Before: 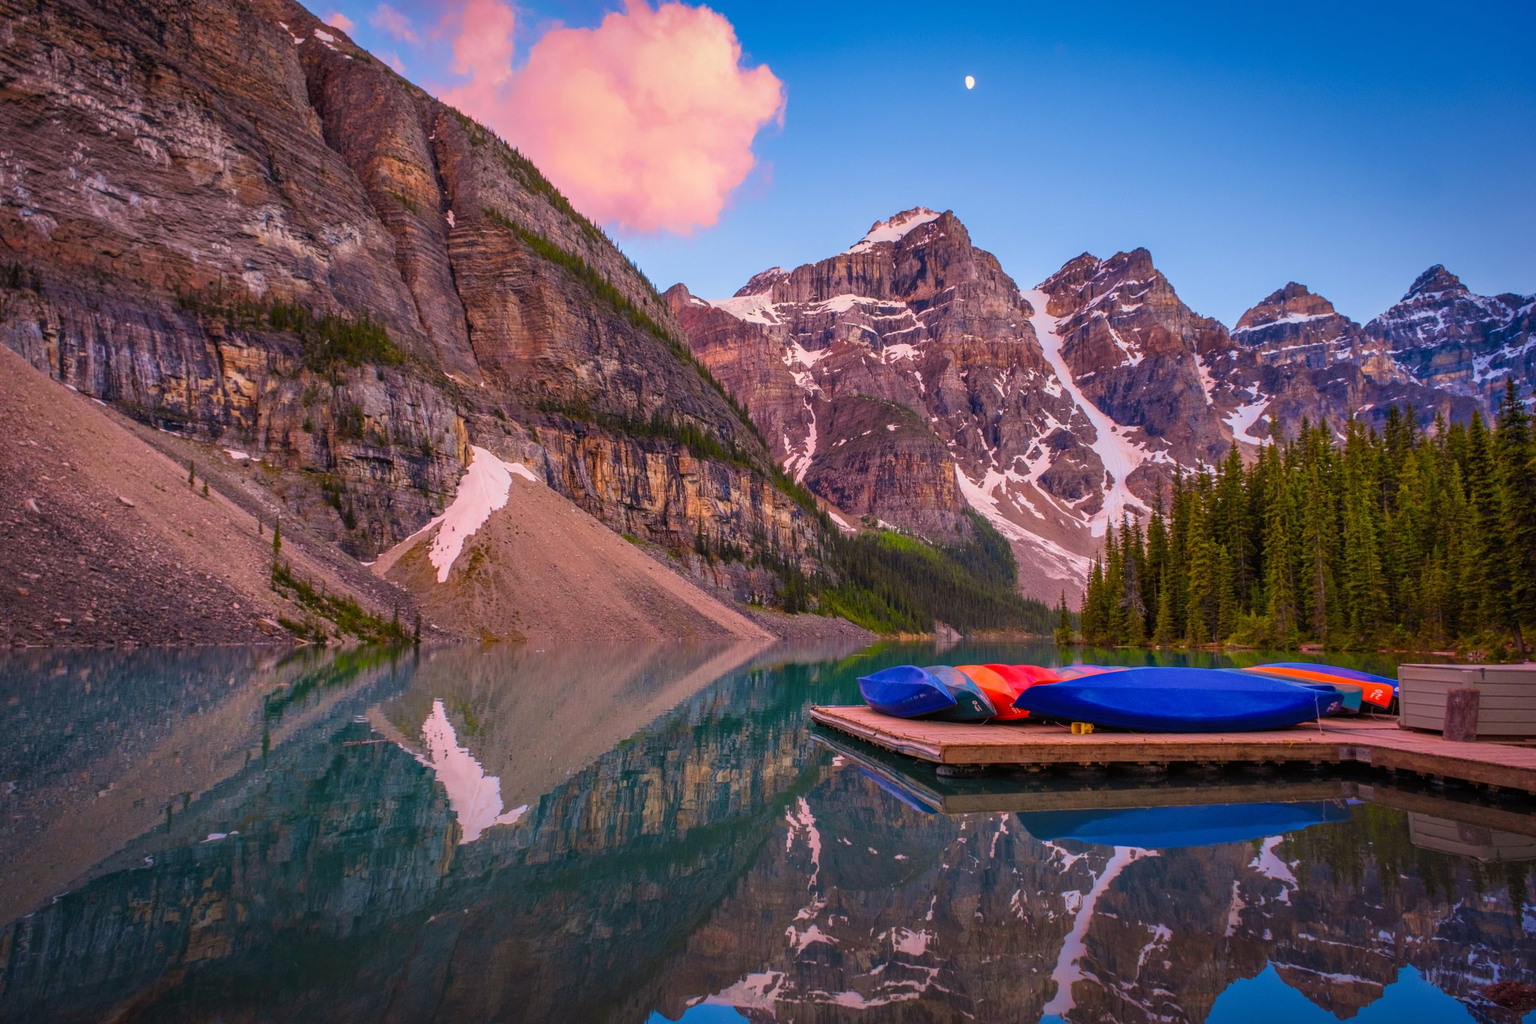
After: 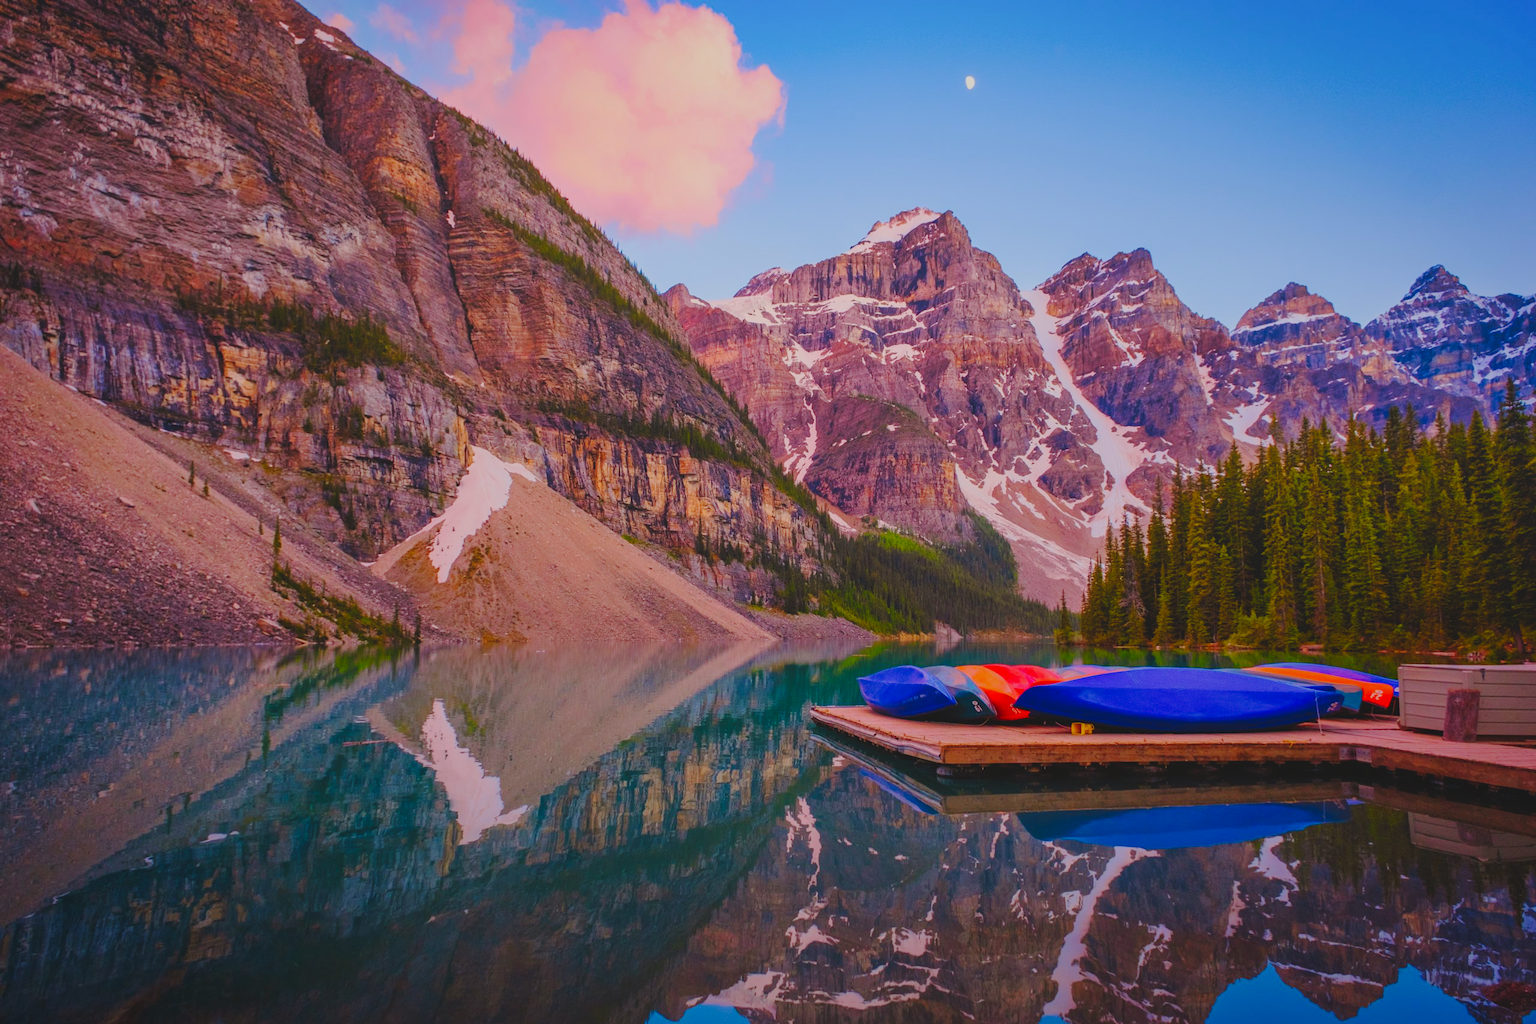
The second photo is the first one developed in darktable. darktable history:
local contrast: detail 69%
tone curve: curves: ch0 [(0, 0.01) (0.097, 0.07) (0.204, 0.173) (0.447, 0.517) (0.539, 0.624) (0.733, 0.791) (0.879, 0.898) (1, 0.98)]; ch1 [(0, 0) (0.393, 0.415) (0.447, 0.448) (0.485, 0.494) (0.523, 0.509) (0.545, 0.544) (0.574, 0.578) (0.648, 0.674) (1, 1)]; ch2 [(0, 0) (0.369, 0.388) (0.449, 0.431) (0.499, 0.5) (0.521, 0.517) (0.53, 0.54) (0.564, 0.569) (0.674, 0.735) (1, 1)], preserve colors none
